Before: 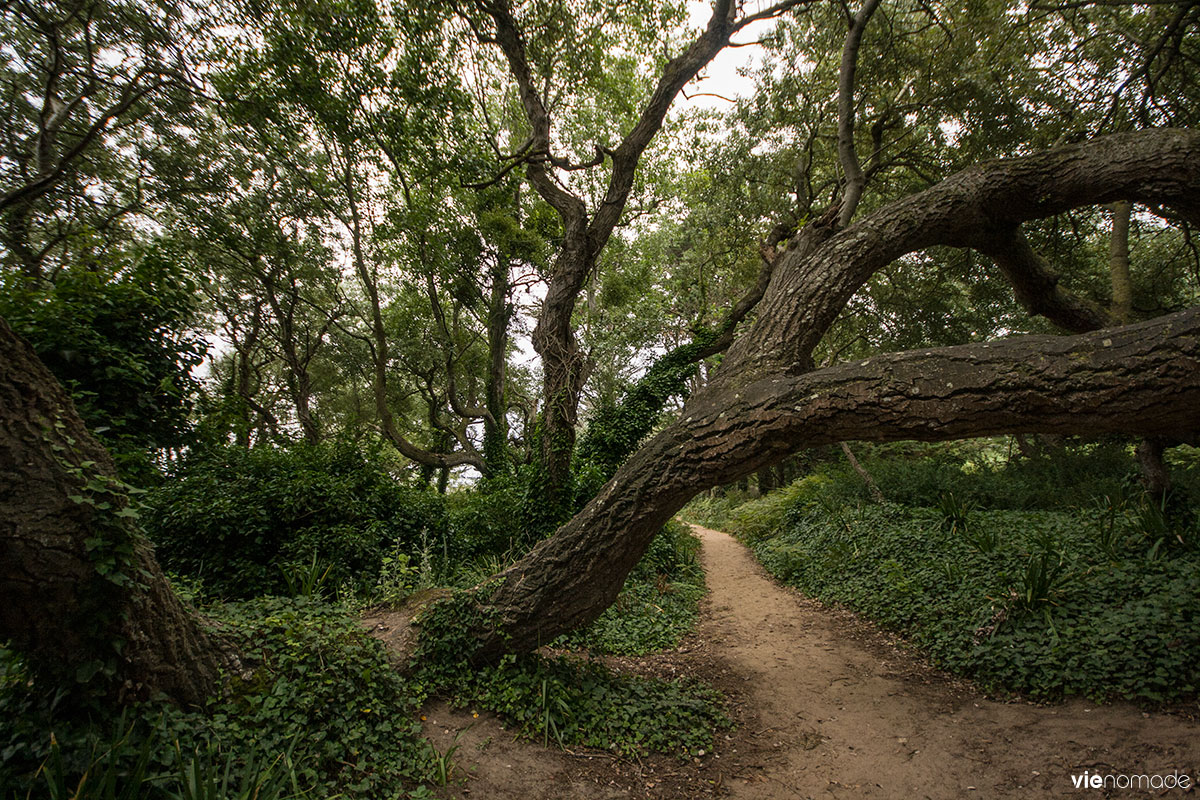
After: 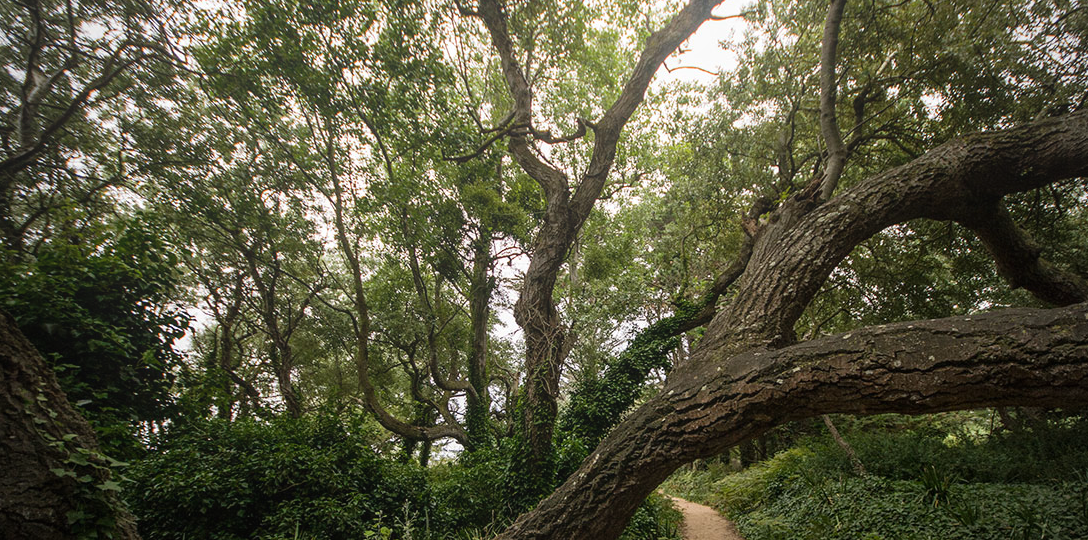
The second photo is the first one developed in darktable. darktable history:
vignetting: fall-off radius 60.92%
bloom: on, module defaults
crop: left 1.509%, top 3.452%, right 7.696%, bottom 28.452%
